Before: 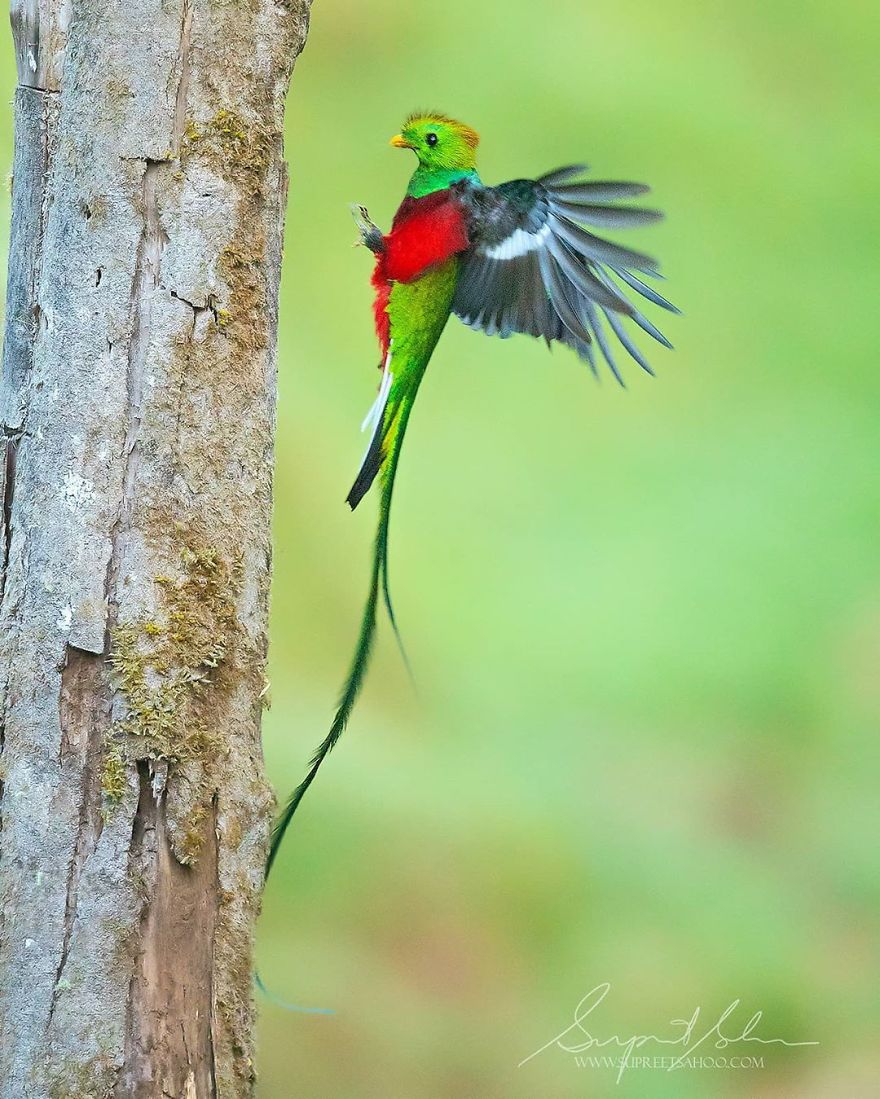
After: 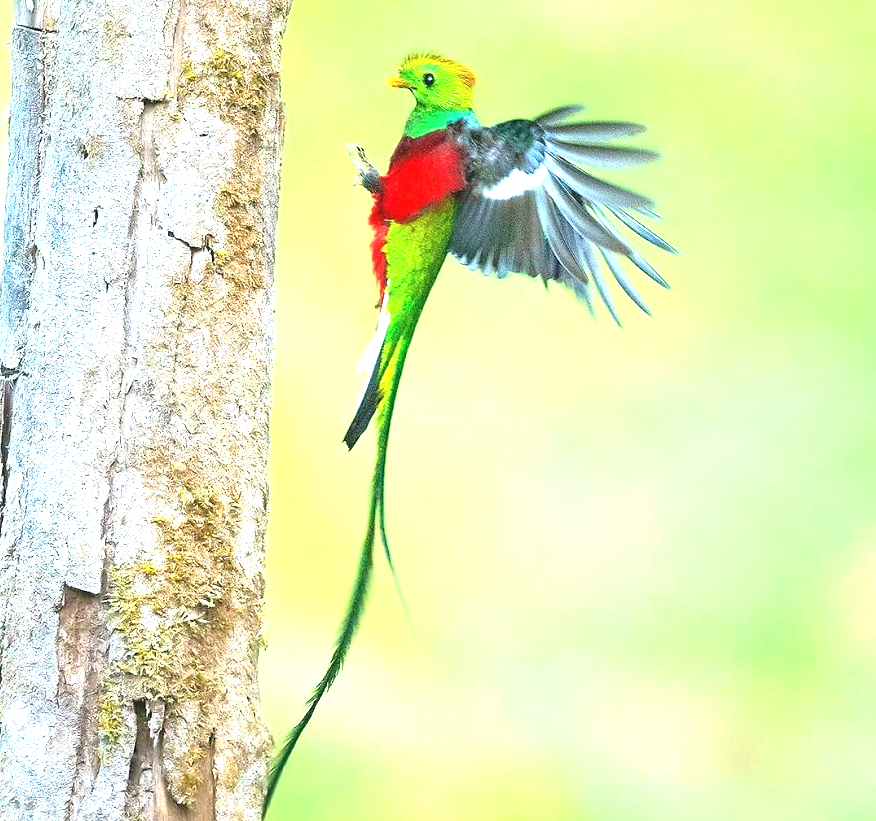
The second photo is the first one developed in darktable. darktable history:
exposure: black level correction 0, exposure 1.198 EV, compensate exposure bias true, compensate highlight preservation false
crop: left 0.387%, top 5.469%, bottom 19.809%
color zones: curves: ch0 [(0.068, 0.464) (0.25, 0.5) (0.48, 0.508) (0.75, 0.536) (0.886, 0.476) (0.967, 0.456)]; ch1 [(0.066, 0.456) (0.25, 0.5) (0.616, 0.508) (0.746, 0.56) (0.934, 0.444)]
